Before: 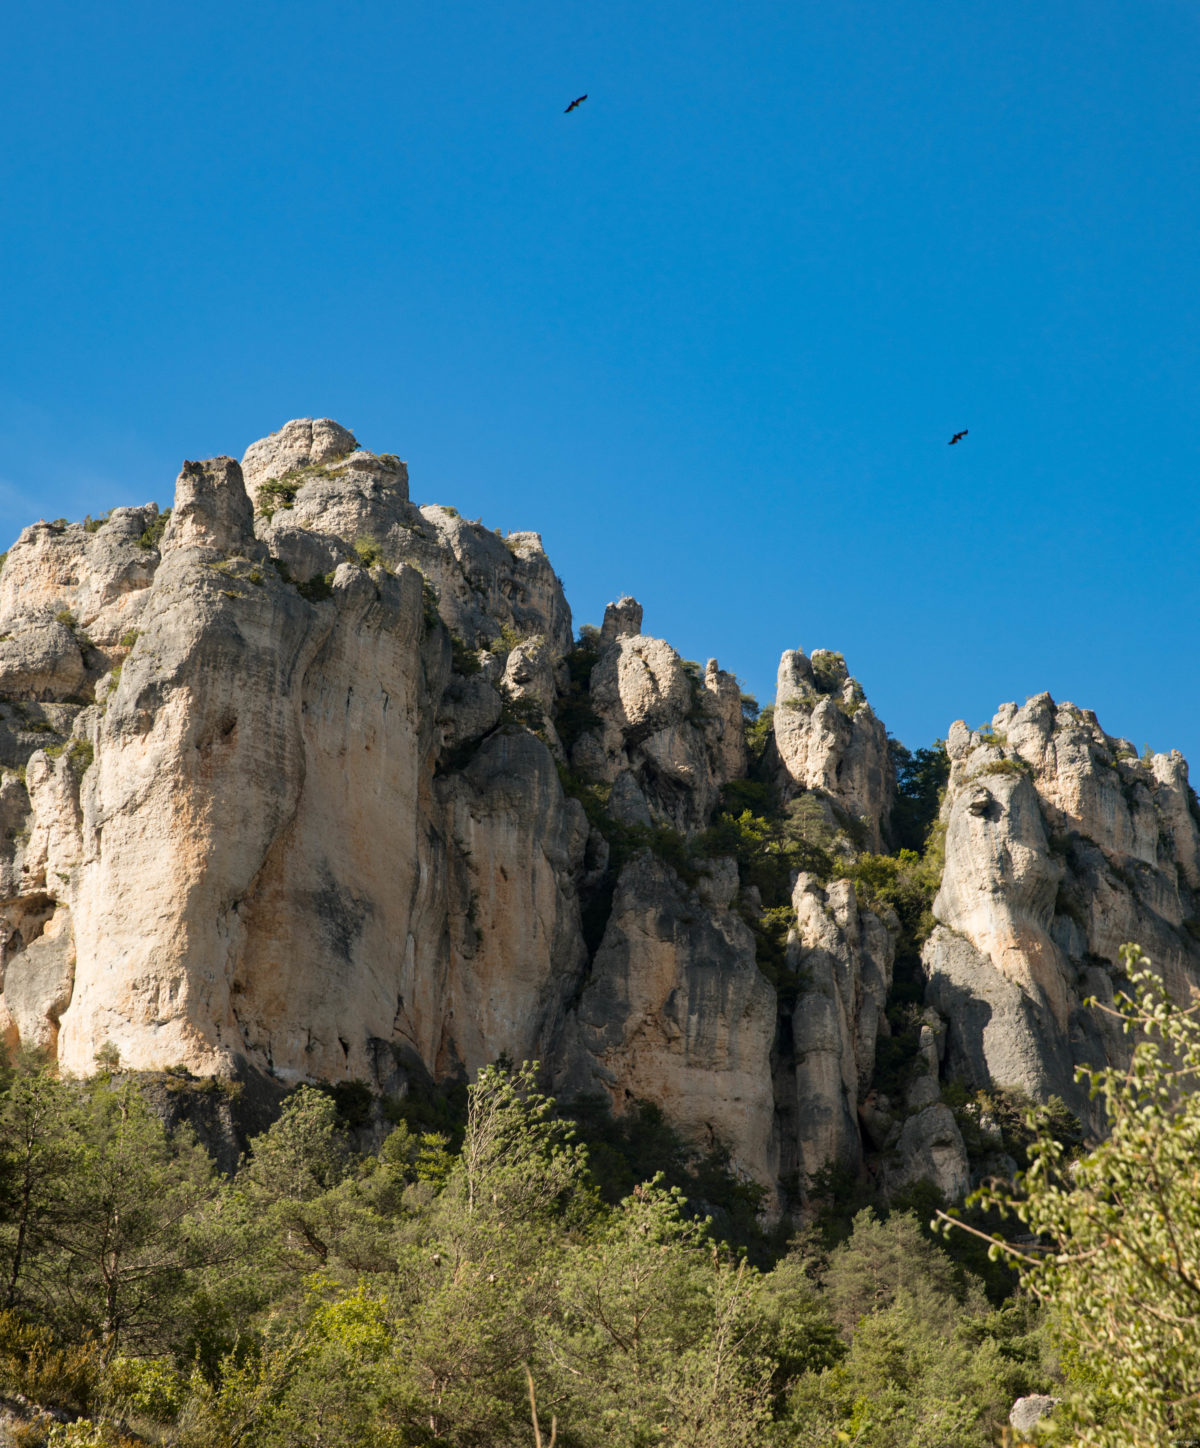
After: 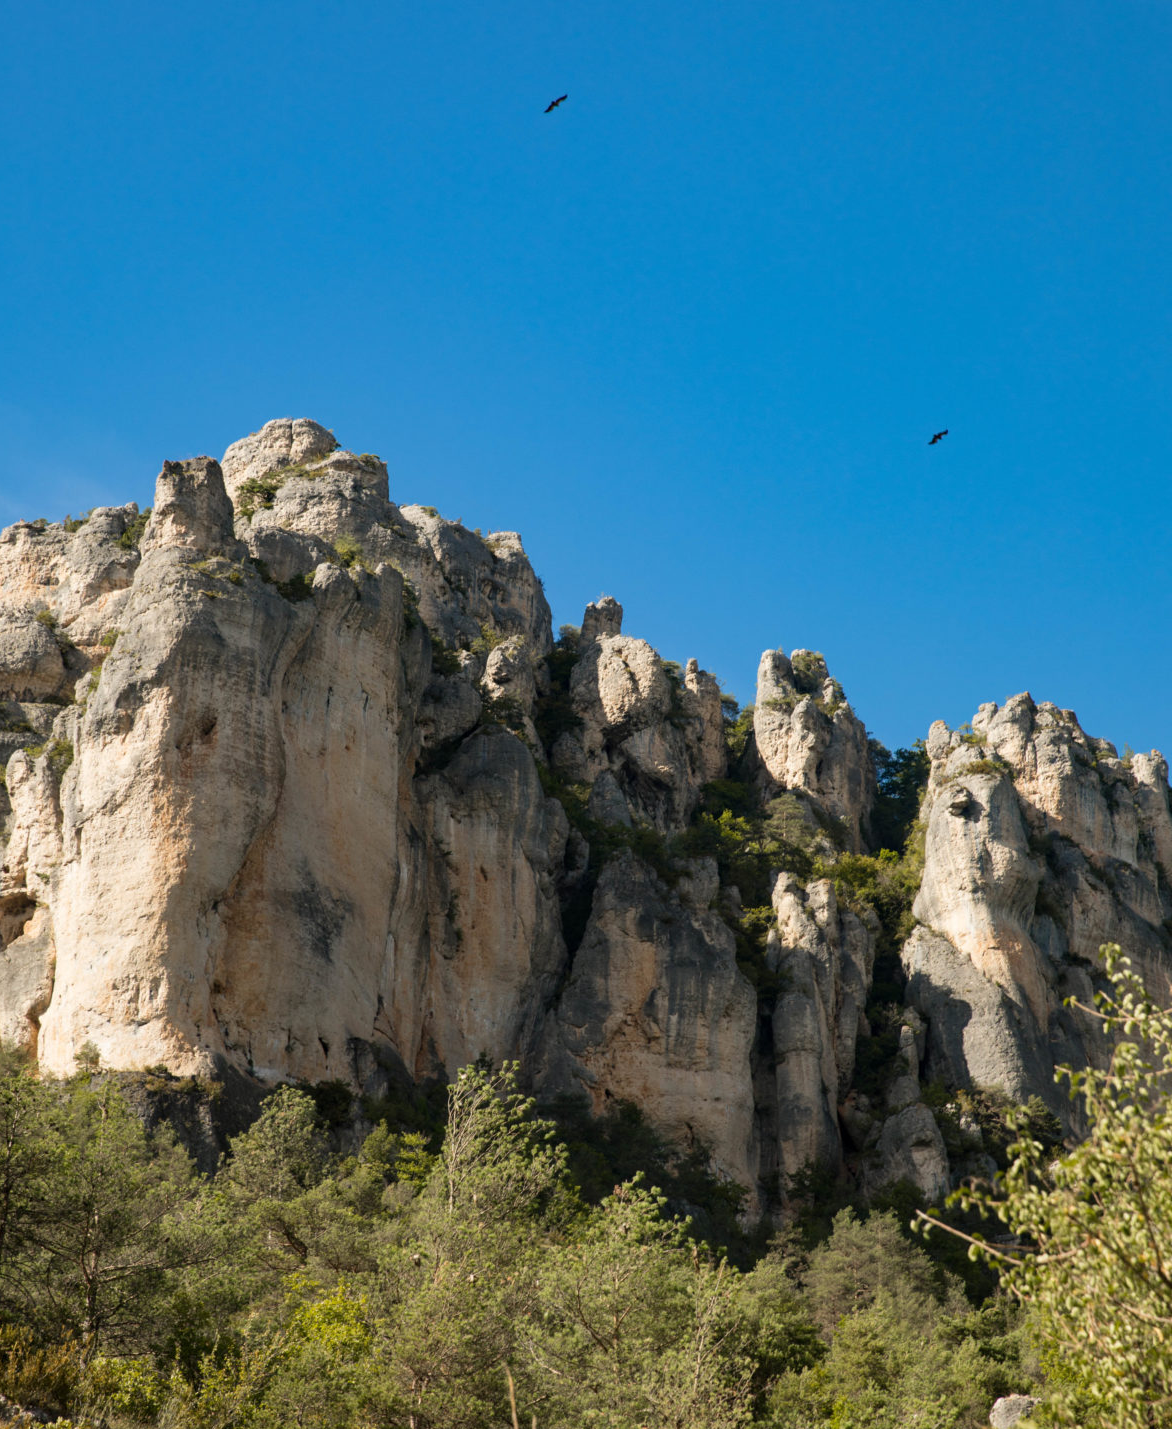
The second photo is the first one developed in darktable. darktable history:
crop and rotate: left 1.693%, right 0.581%, bottom 1.302%
